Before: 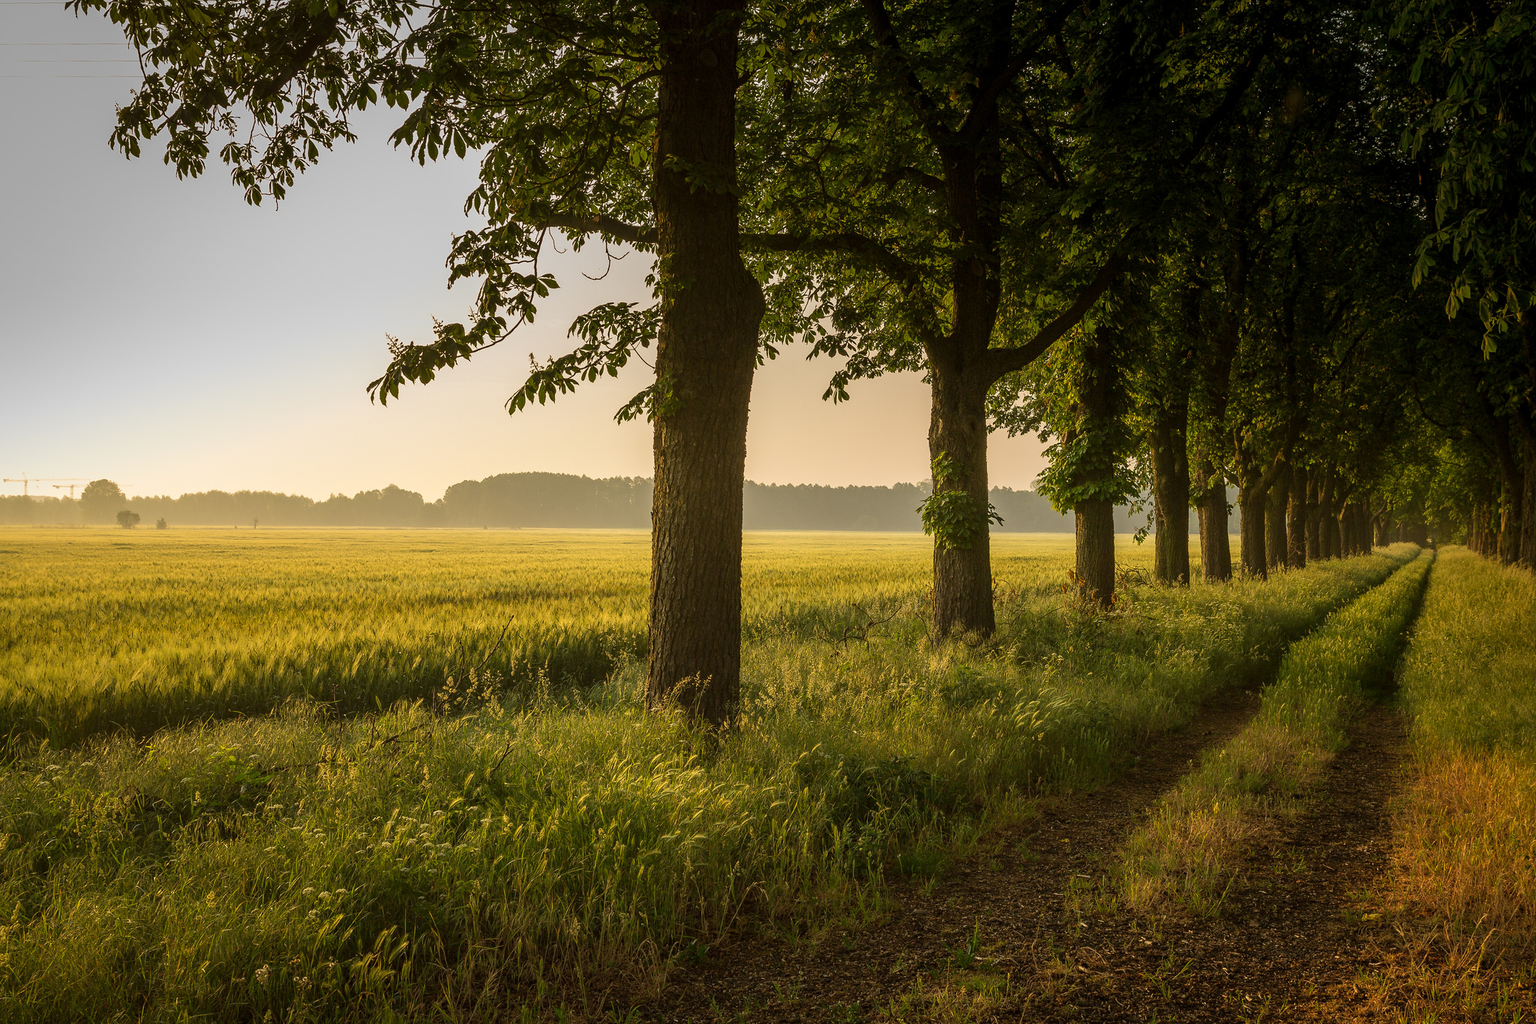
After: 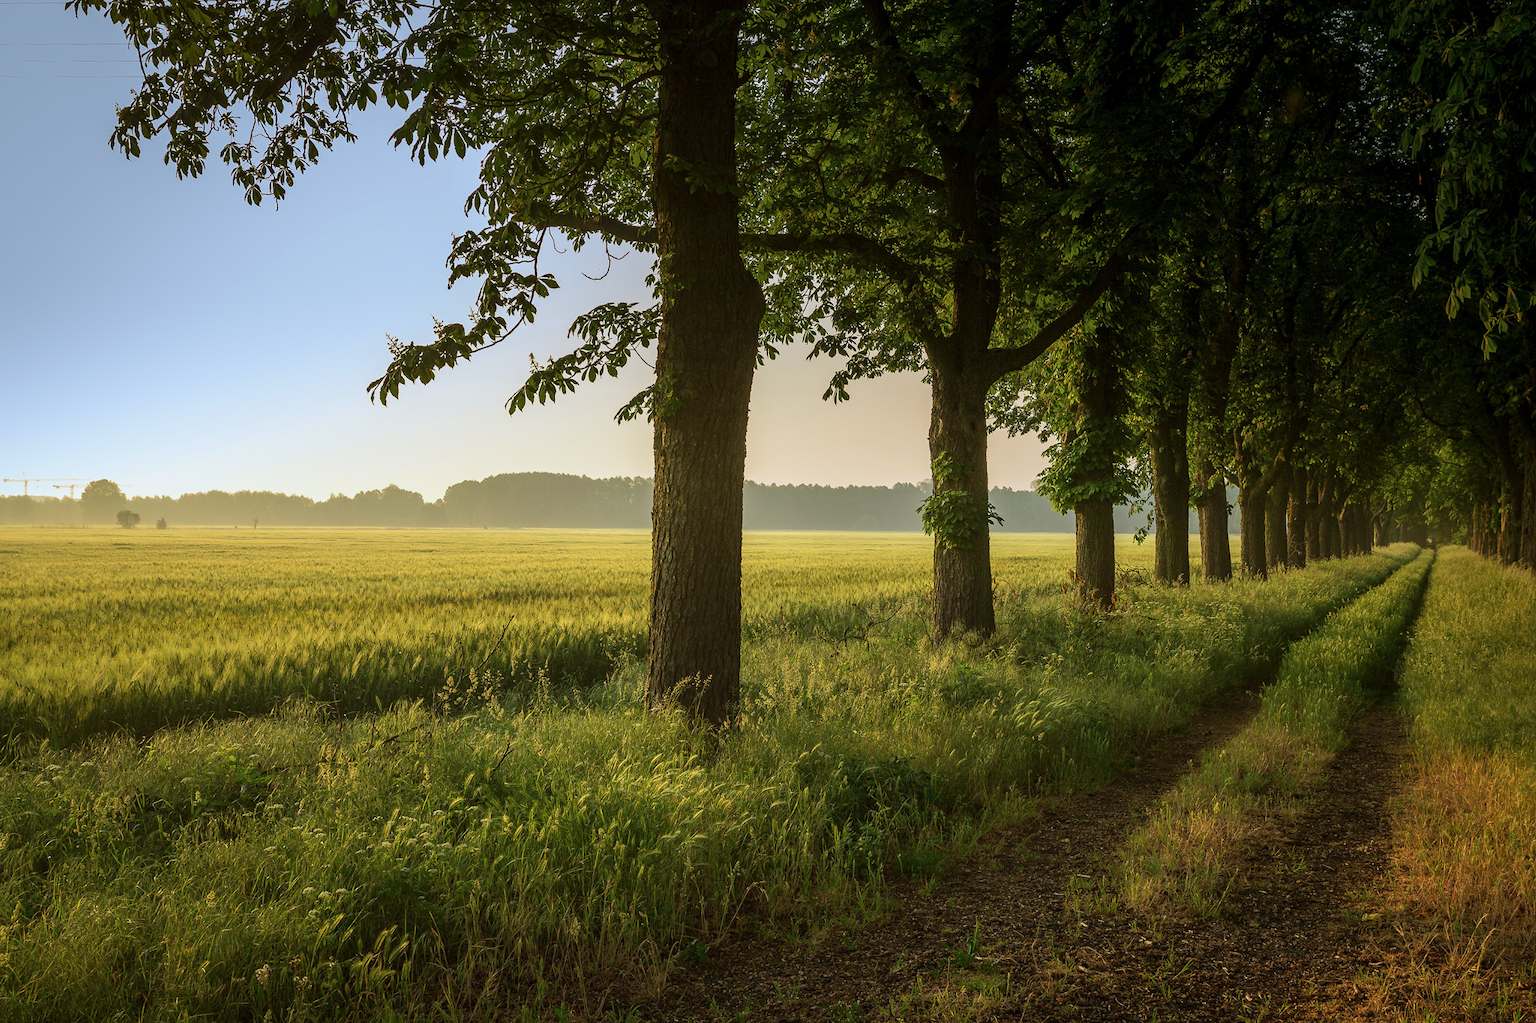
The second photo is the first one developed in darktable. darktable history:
velvia: strength 26.66%
color calibration: x 0.38, y 0.39, temperature 4077.68 K, saturation algorithm version 1 (2020)
color correction: highlights b* -0.044, saturation 1.11
contrast brightness saturation: saturation -0.057
